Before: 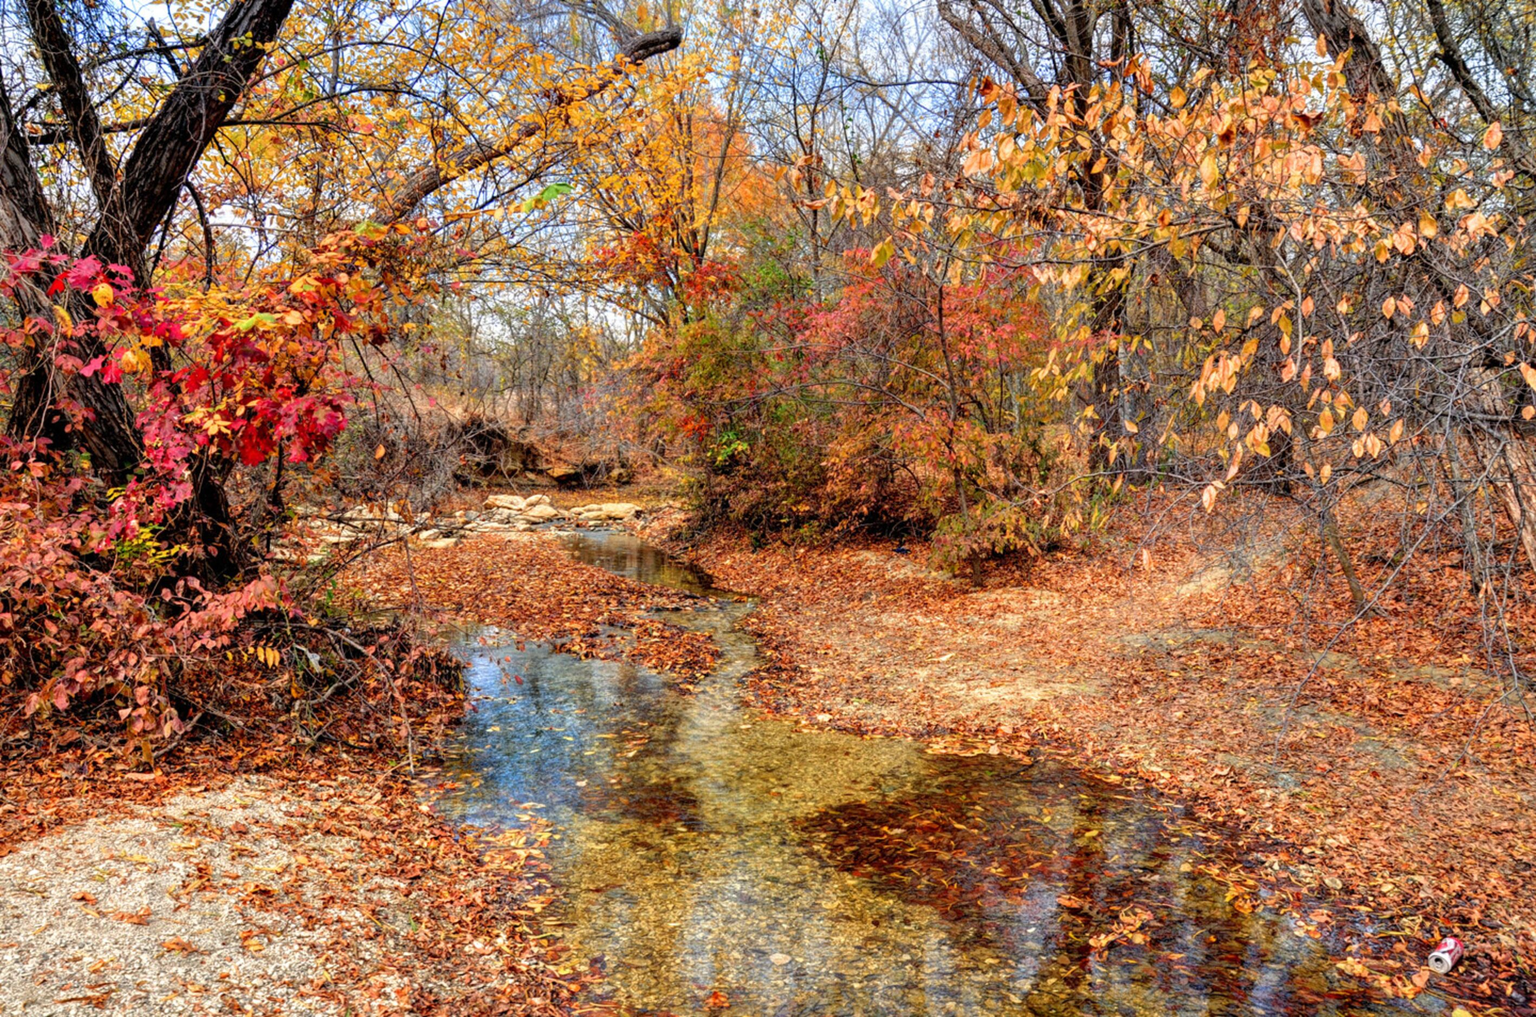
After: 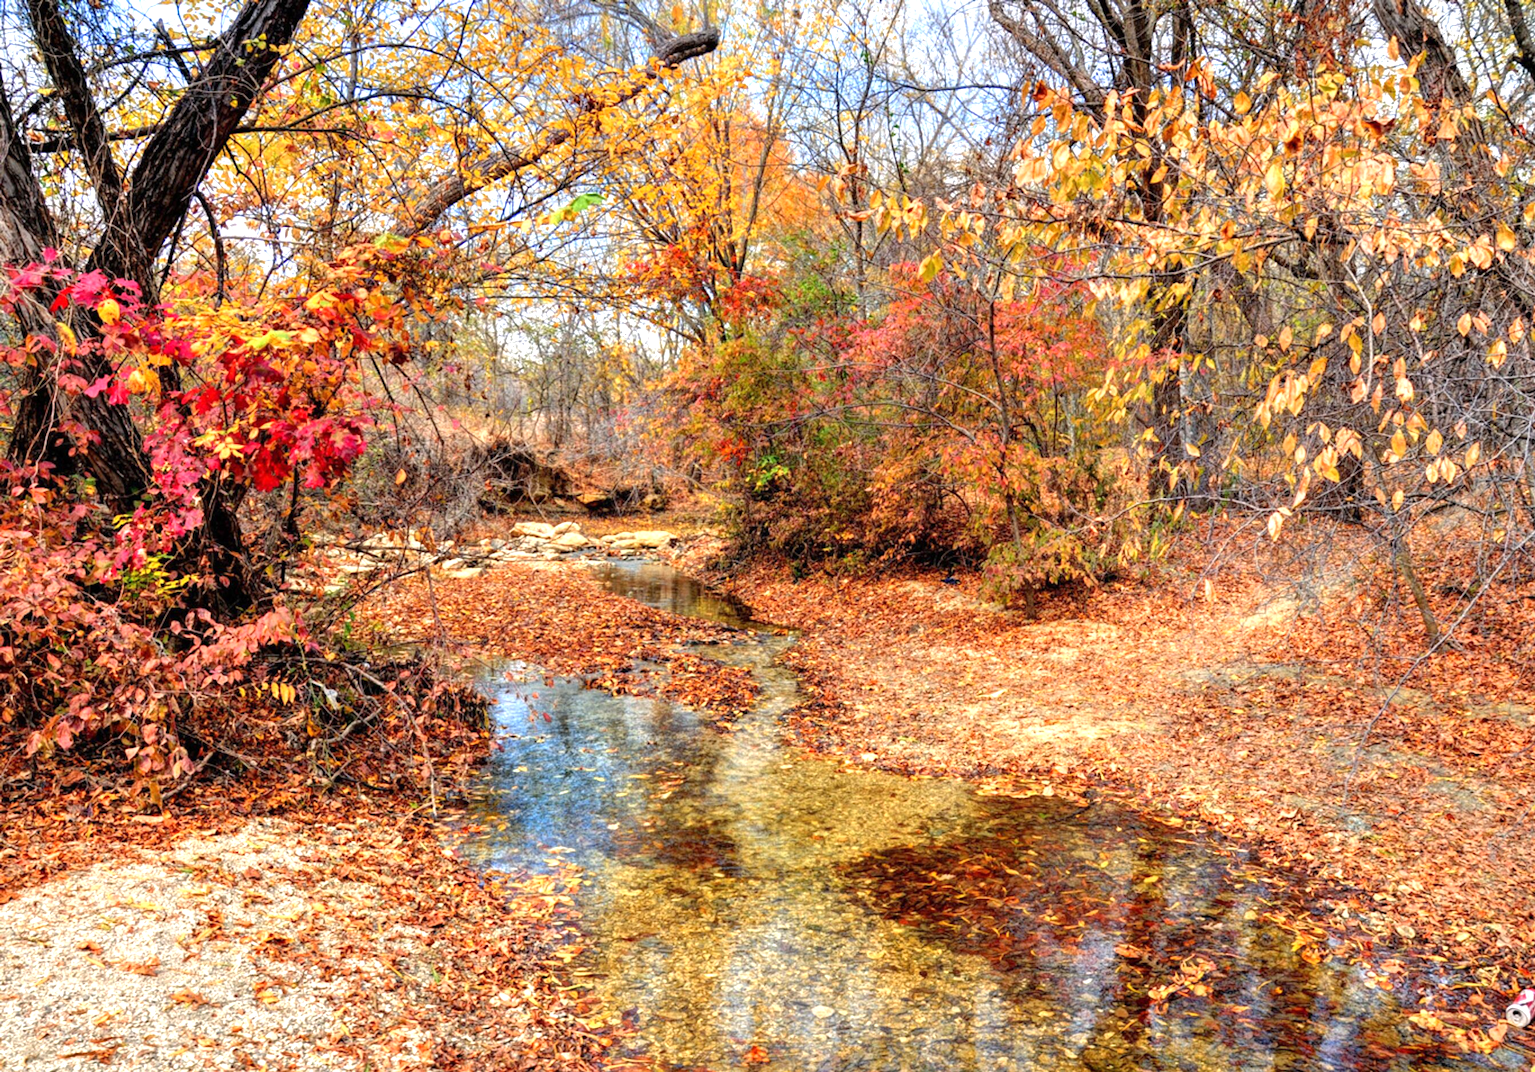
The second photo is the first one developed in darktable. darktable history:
exposure: exposure 0.565 EV, compensate highlight preservation false
crop and rotate: left 0%, right 5.139%
